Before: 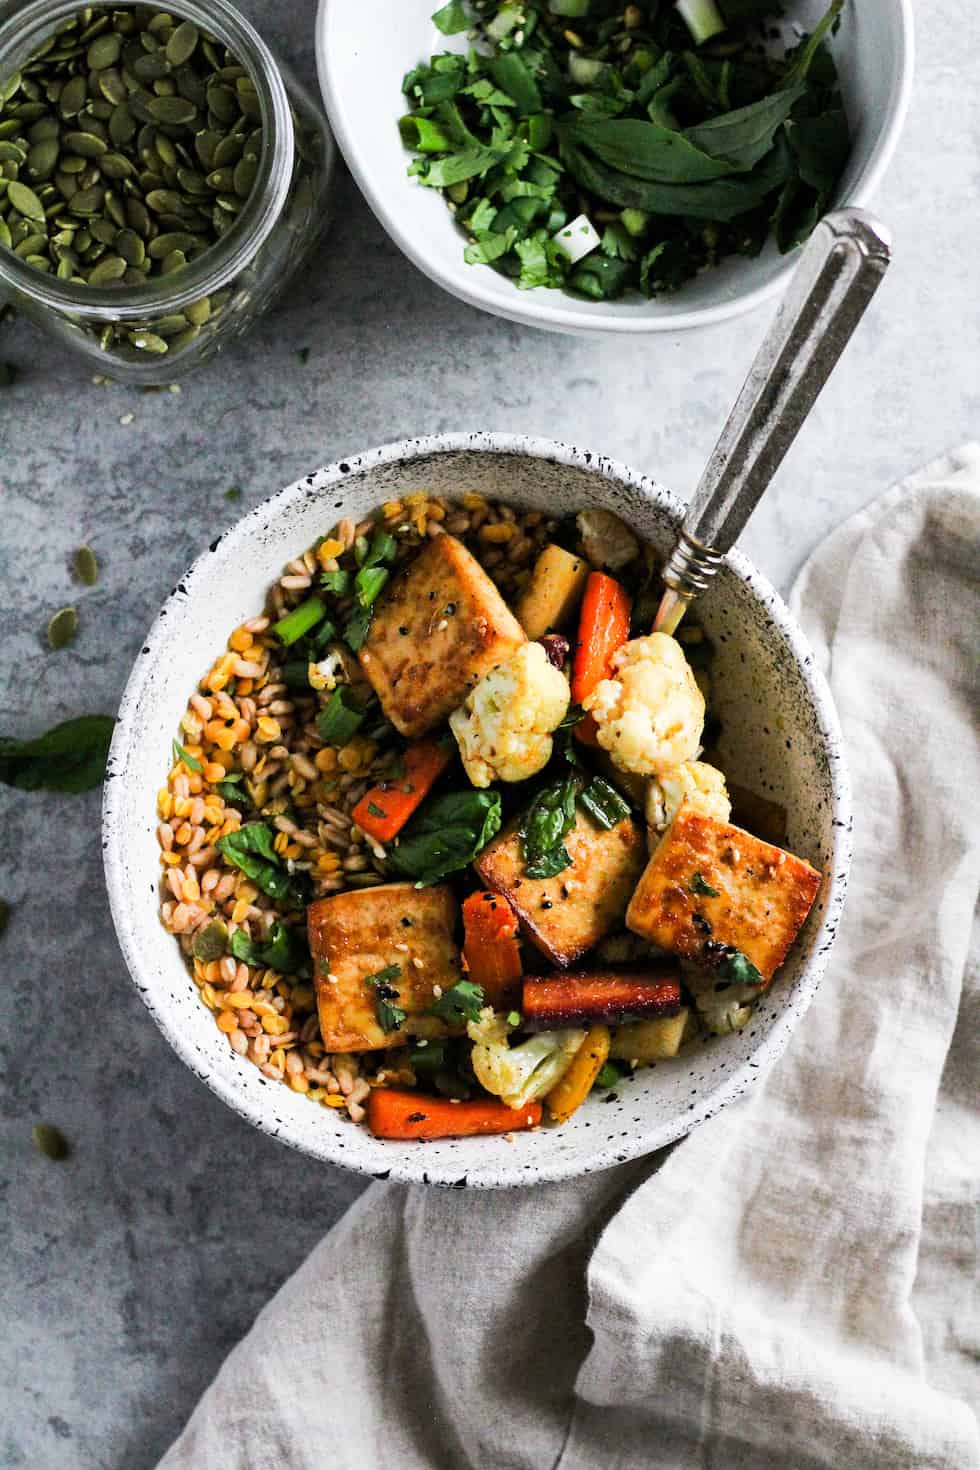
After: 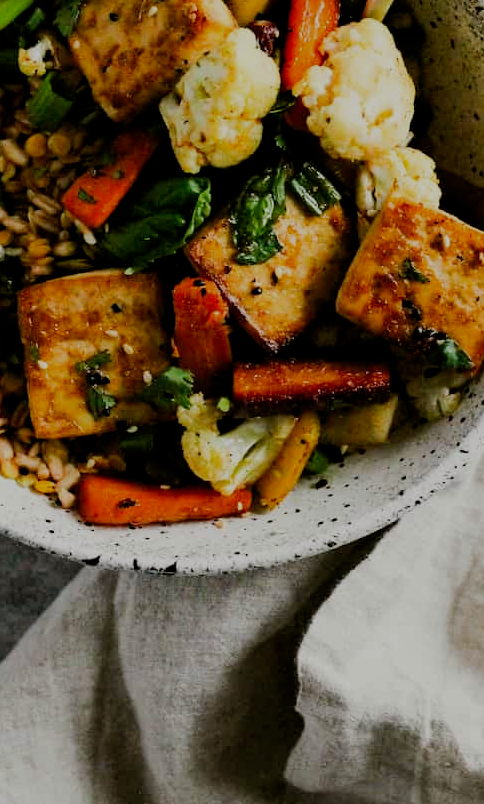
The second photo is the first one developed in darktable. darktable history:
color balance: mode lift, gamma, gain (sRGB), lift [1.04, 1, 1, 0.97], gamma [1.01, 1, 1, 0.97], gain [0.96, 1, 1, 0.97]
filmic rgb: middle gray luminance 29%, black relative exposure -10.3 EV, white relative exposure 5.5 EV, threshold 6 EV, target black luminance 0%, hardness 3.95, latitude 2.04%, contrast 1.132, highlights saturation mix 5%, shadows ↔ highlights balance 15.11%, add noise in highlights 0, preserve chrominance no, color science v3 (2019), use custom middle-gray values true, iterations of high-quality reconstruction 0, contrast in highlights soft, enable highlight reconstruction true
tone equalizer: on, module defaults
crop: left 29.672%, top 41.786%, right 20.851%, bottom 3.487%
